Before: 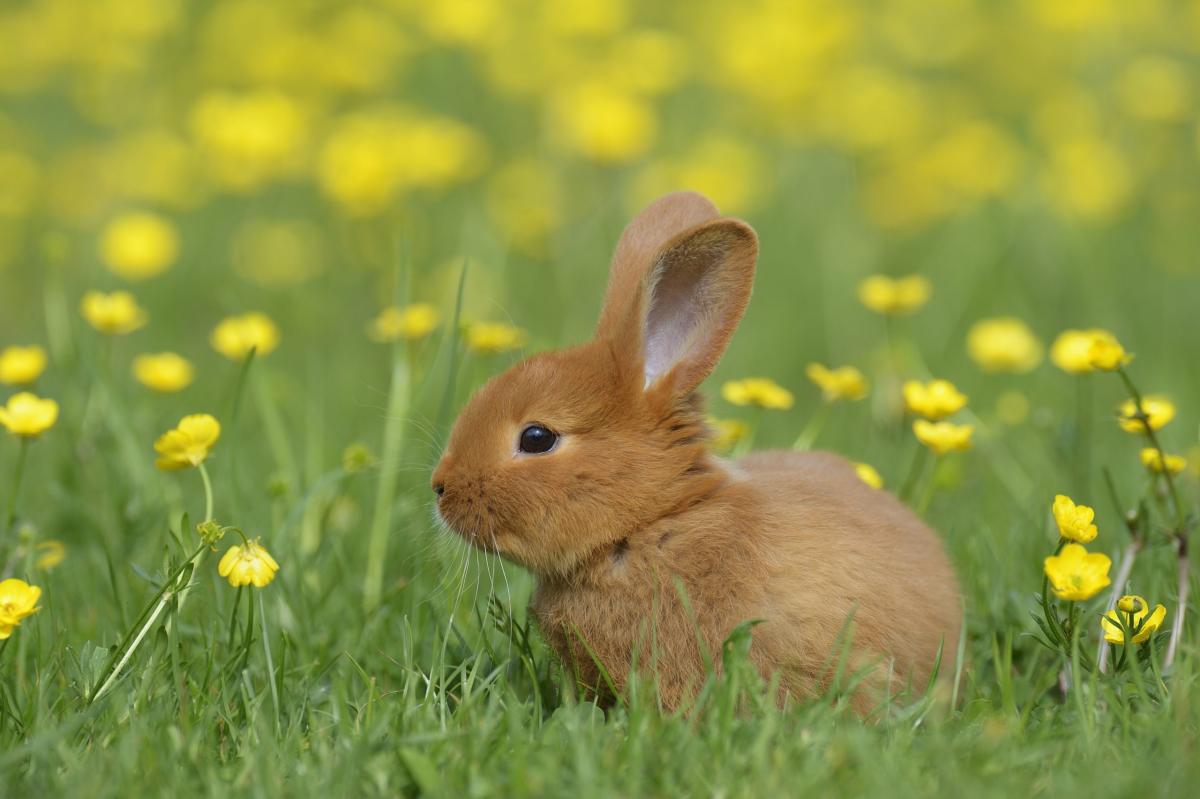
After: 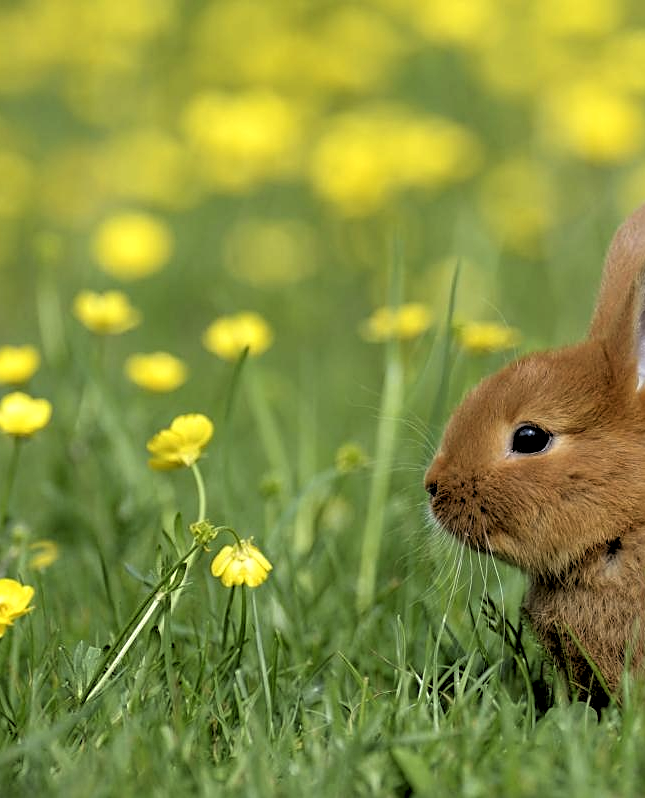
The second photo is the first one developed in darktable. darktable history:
rgb levels: levels [[0.034, 0.472, 0.904], [0, 0.5, 1], [0, 0.5, 1]]
local contrast: on, module defaults
sharpen: on, module defaults
crop: left 0.587%, right 45.588%, bottom 0.086%
